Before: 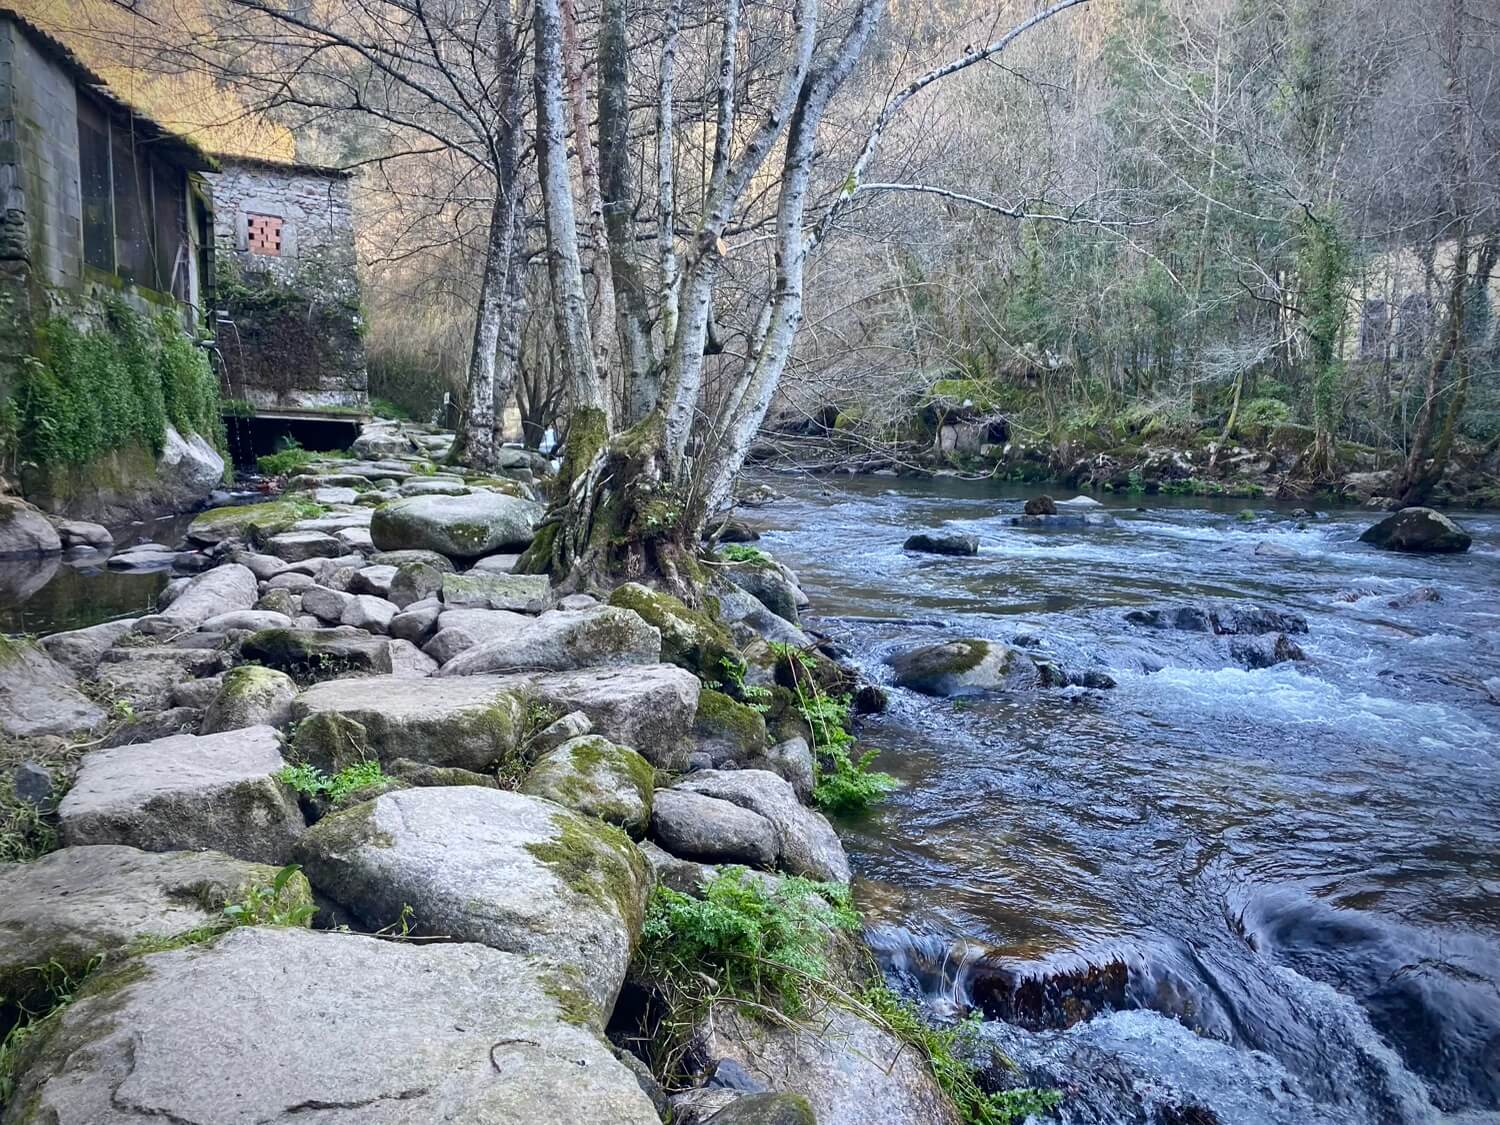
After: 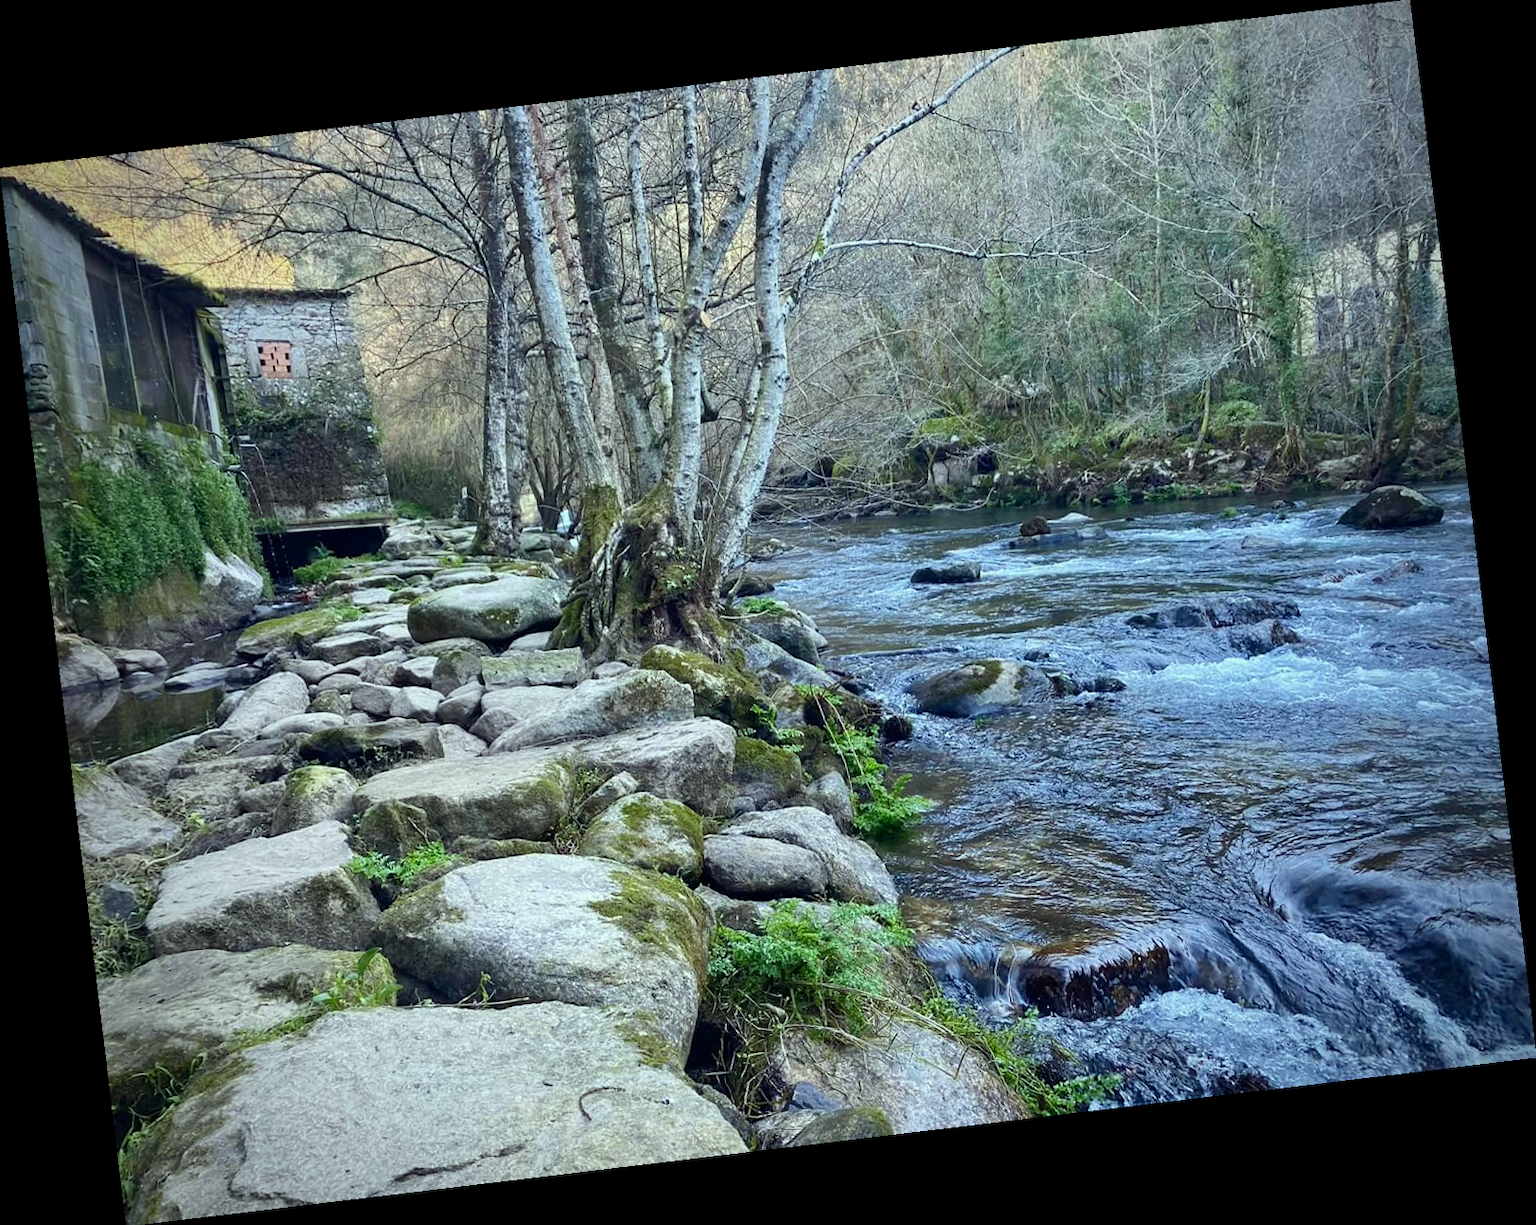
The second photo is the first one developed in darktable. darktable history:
rotate and perspective: rotation -6.83°, automatic cropping off
color correction: highlights a* -8, highlights b* 3.1
grain: coarseness 0.09 ISO, strength 10%
